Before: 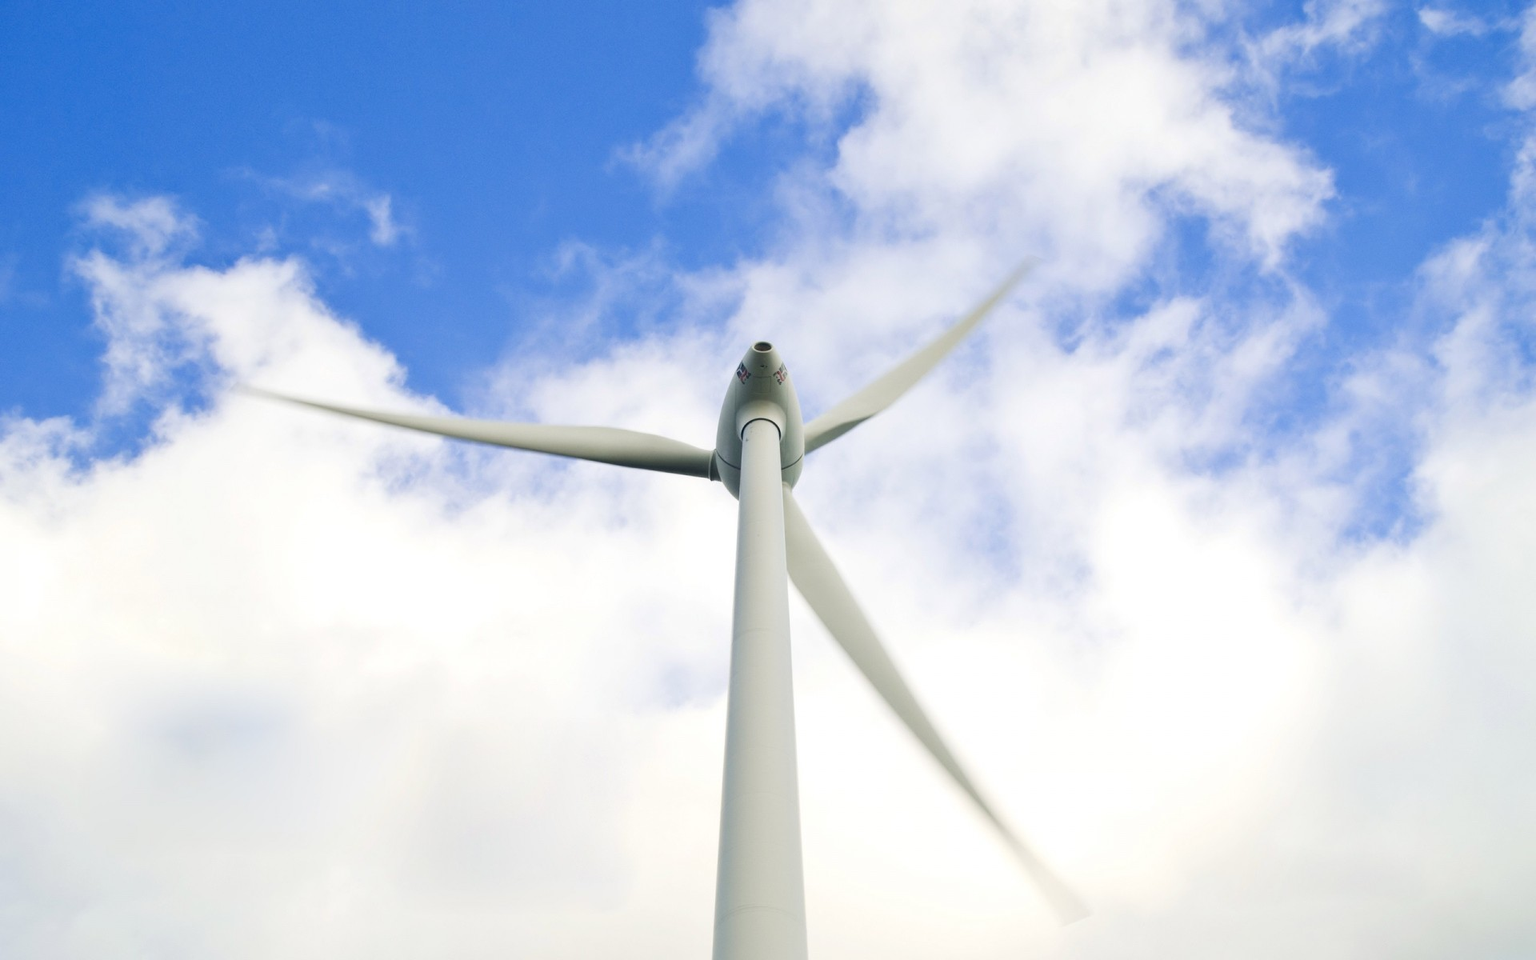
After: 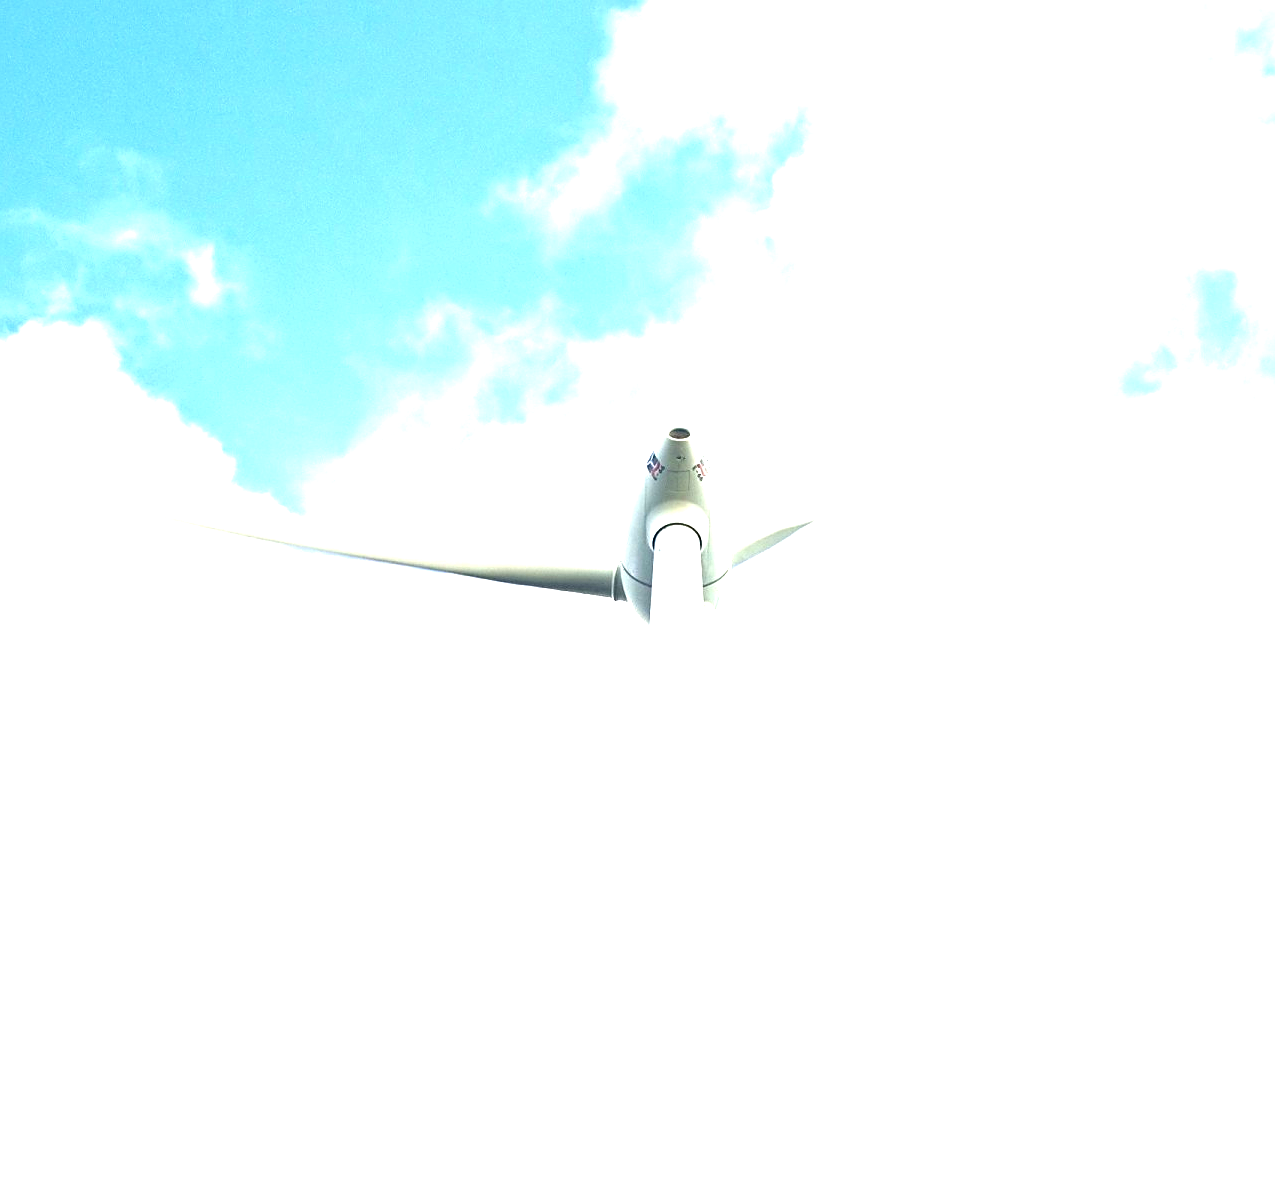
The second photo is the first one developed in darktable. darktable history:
crop and rotate: left 14.287%, right 19.268%
exposure: exposure 2.041 EV, compensate highlight preservation false
sharpen: on, module defaults
